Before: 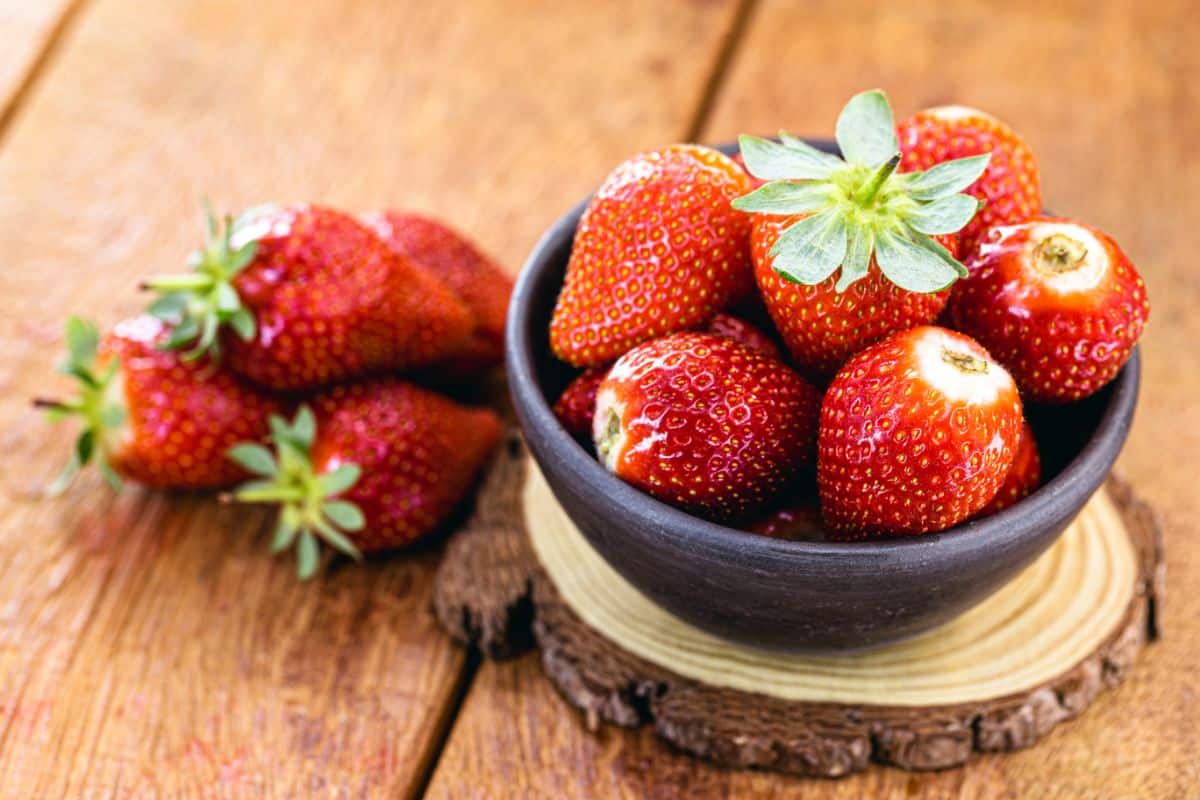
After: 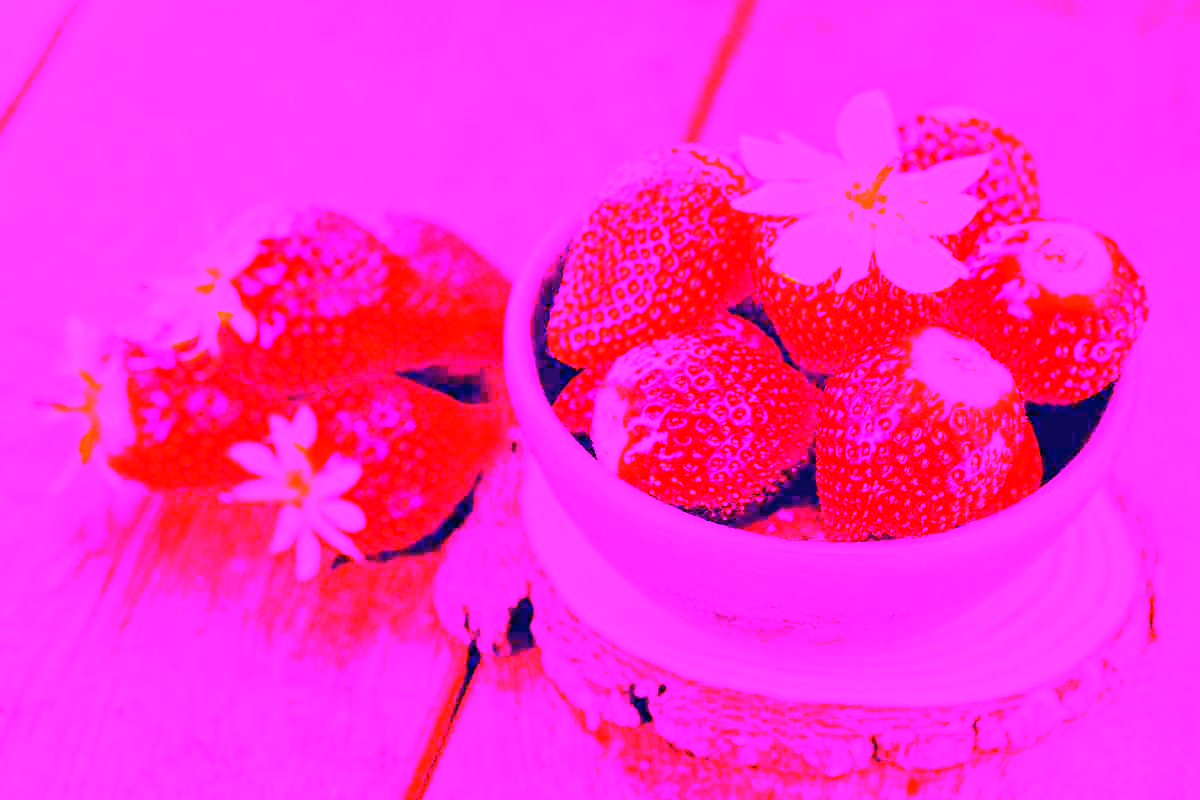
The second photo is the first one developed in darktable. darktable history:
base curve: curves: ch0 [(0, 0) (0.005, 0.002) (0.193, 0.295) (0.399, 0.664) (0.75, 0.928) (1, 1)]
white balance: red 8, blue 8
